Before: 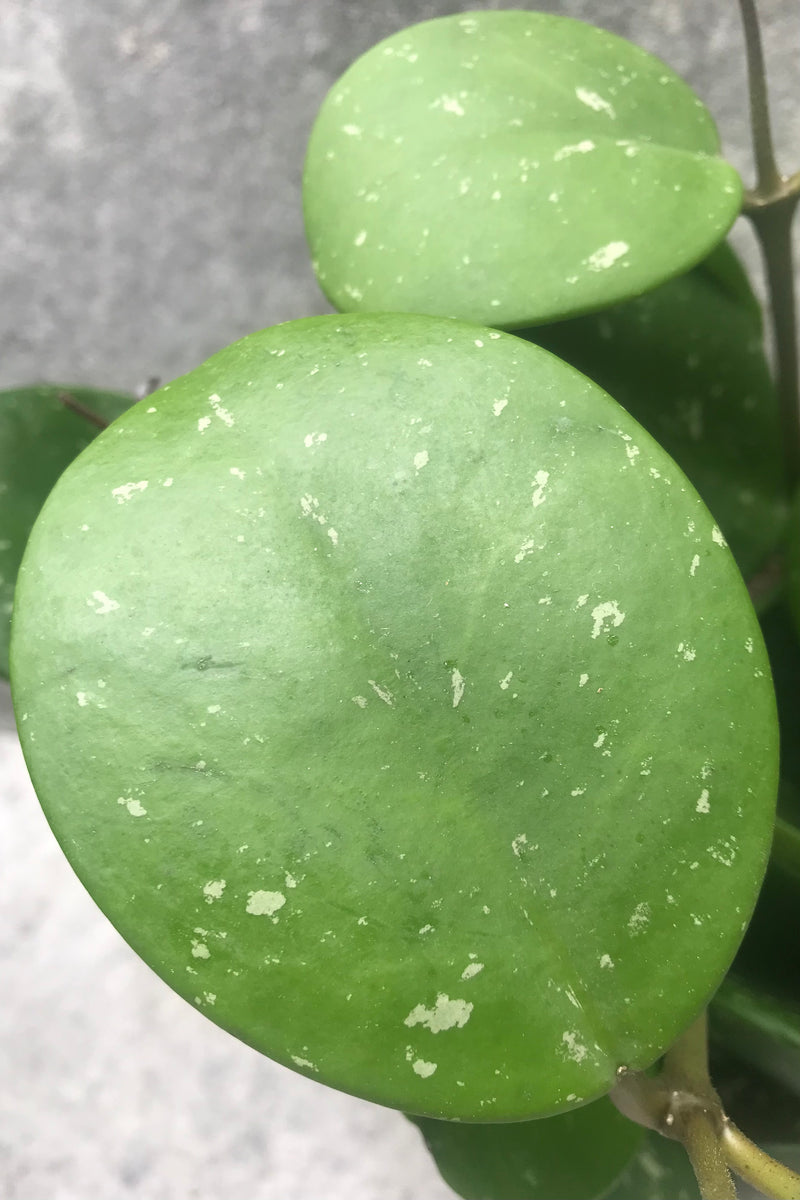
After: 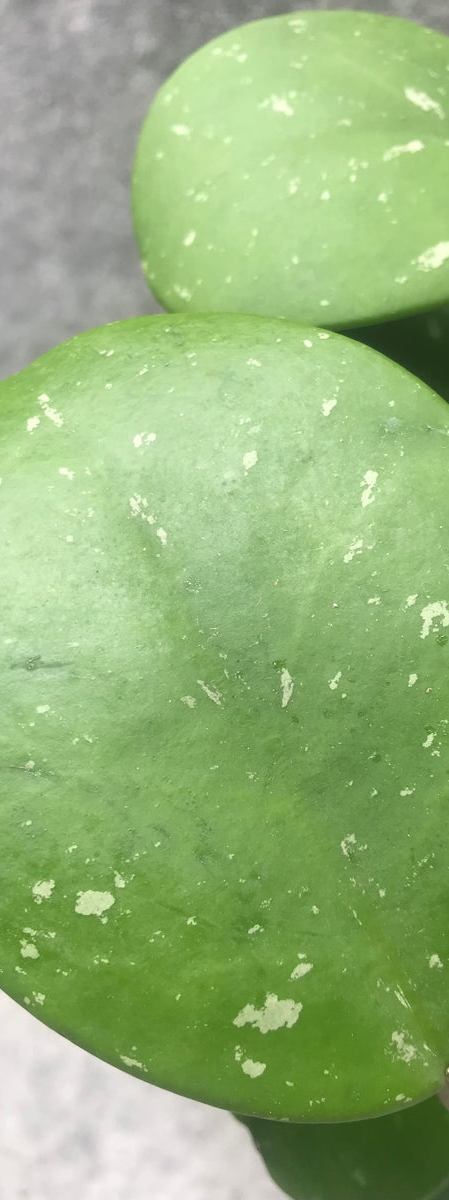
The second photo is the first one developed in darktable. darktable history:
crop: left 21.441%, right 22.385%
